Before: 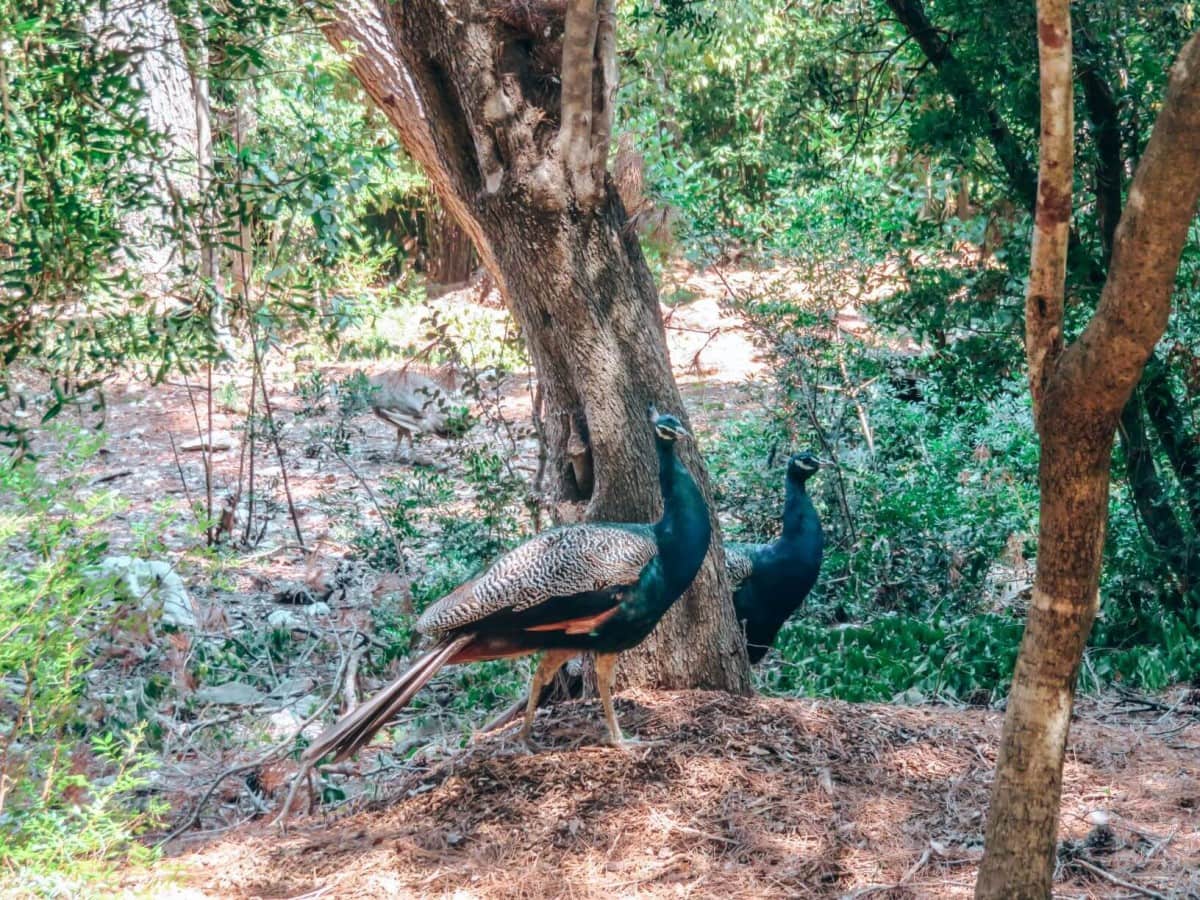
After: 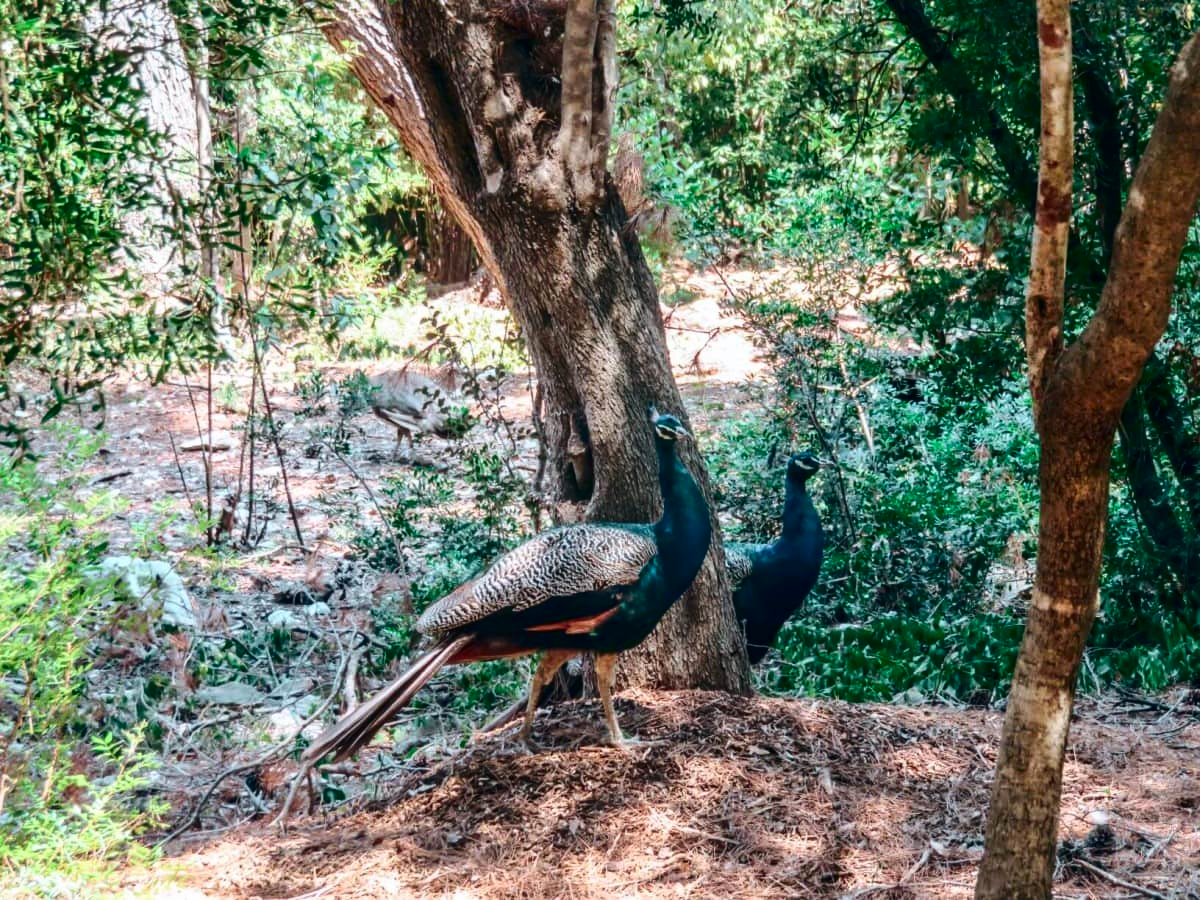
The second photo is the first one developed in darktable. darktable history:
contrast brightness saturation: contrast 0.201, brightness -0.106, saturation 0.1
